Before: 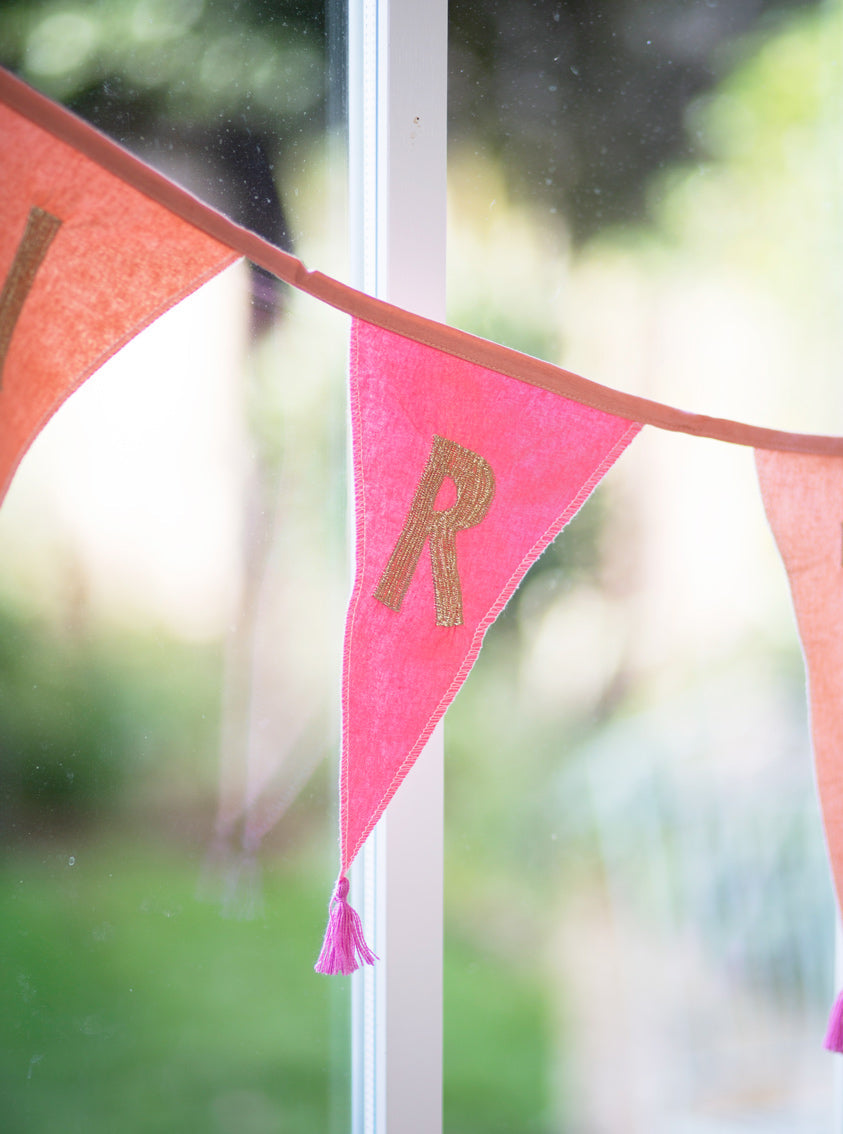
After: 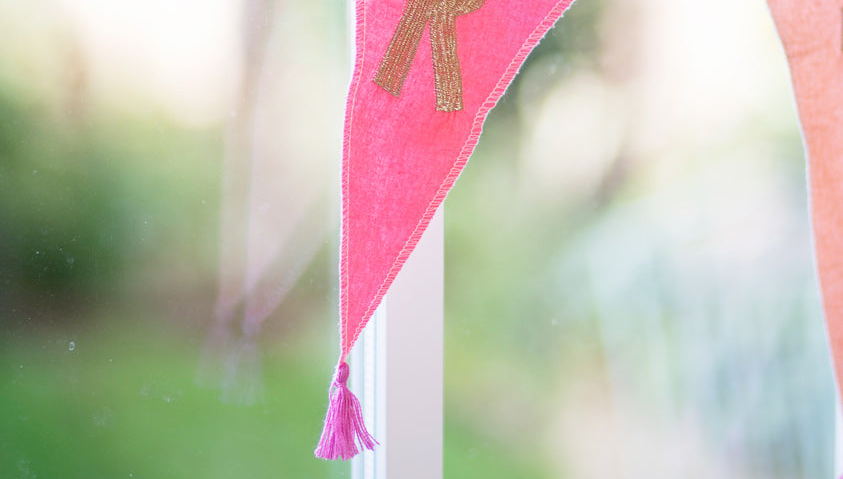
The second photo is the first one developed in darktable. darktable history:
crop: top 45.463%, bottom 12.268%
